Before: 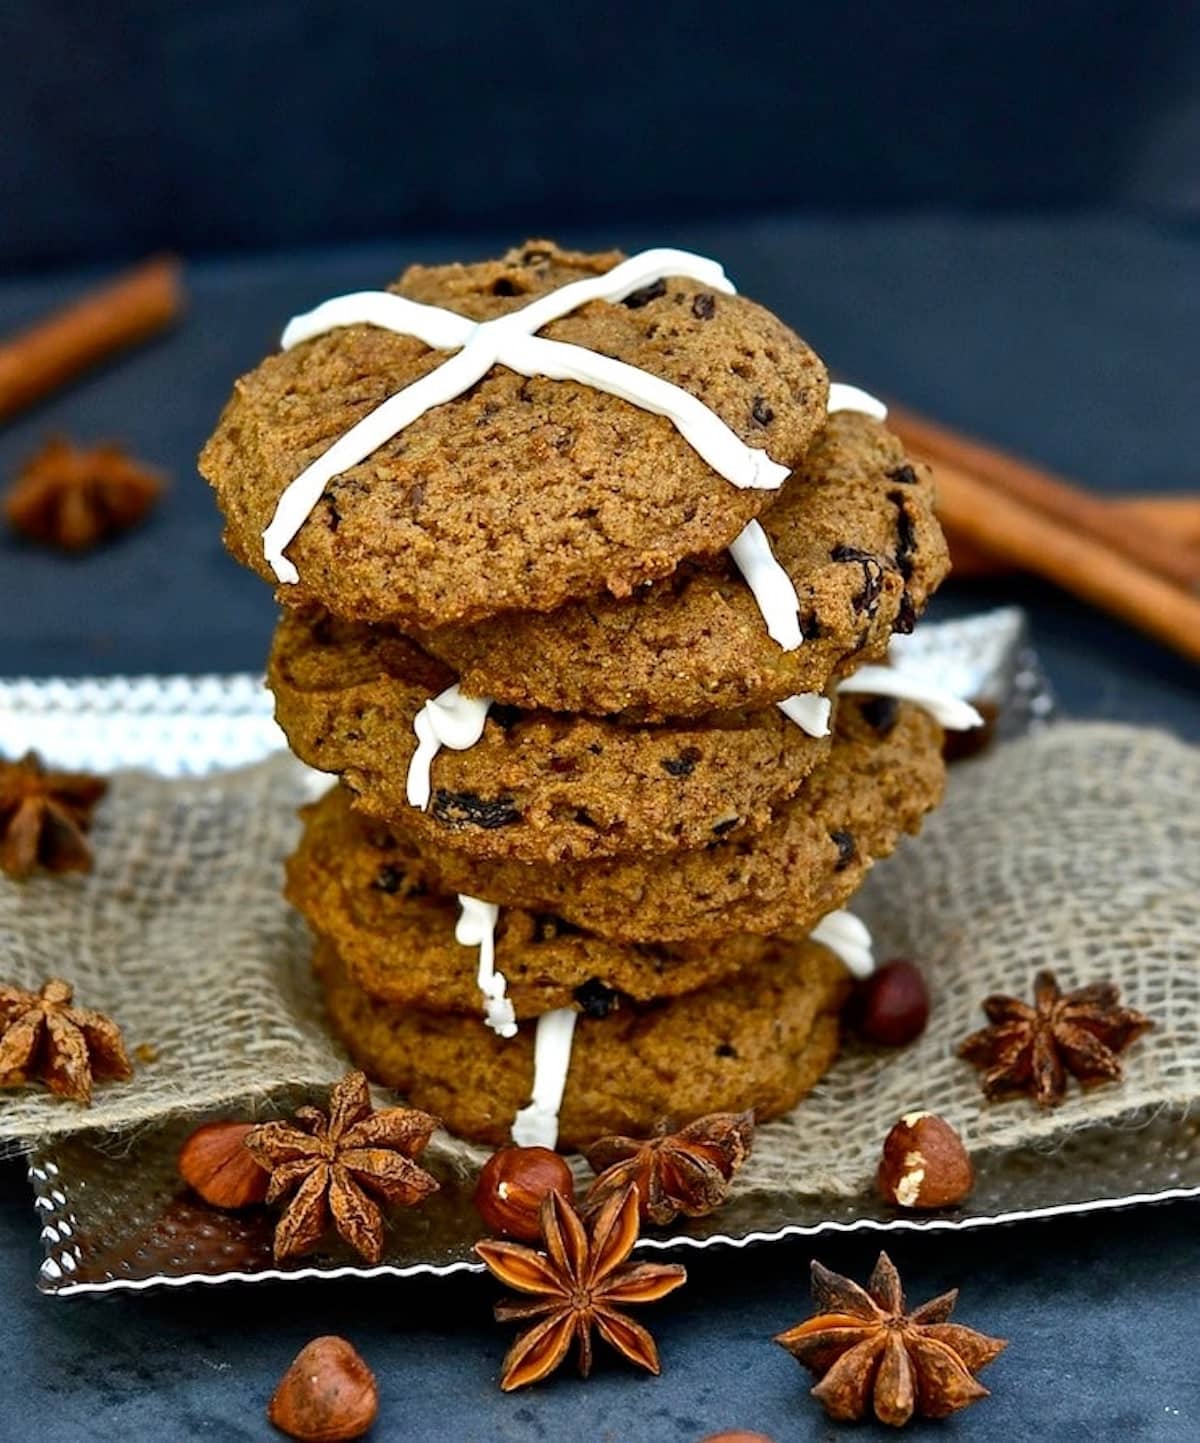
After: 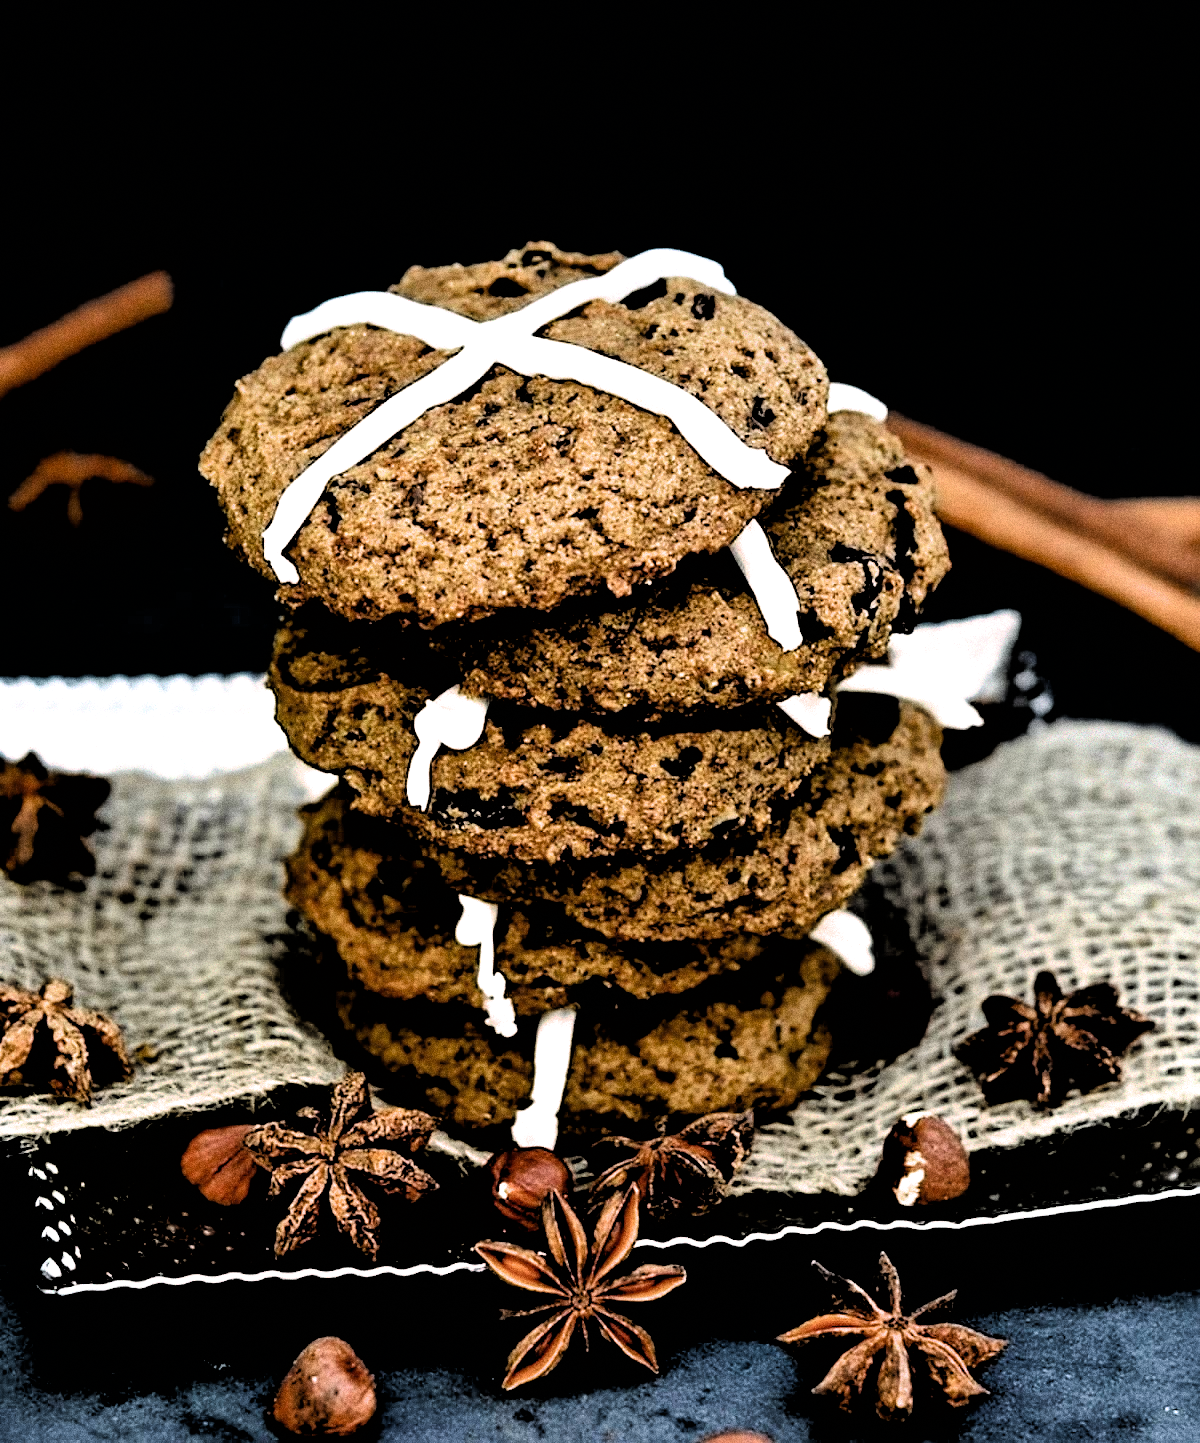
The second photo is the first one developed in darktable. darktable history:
grain: coarseness 0.09 ISO, strength 40%
filmic rgb: black relative exposure -1 EV, white relative exposure 2.05 EV, hardness 1.52, contrast 2.25, enable highlight reconstruction true
